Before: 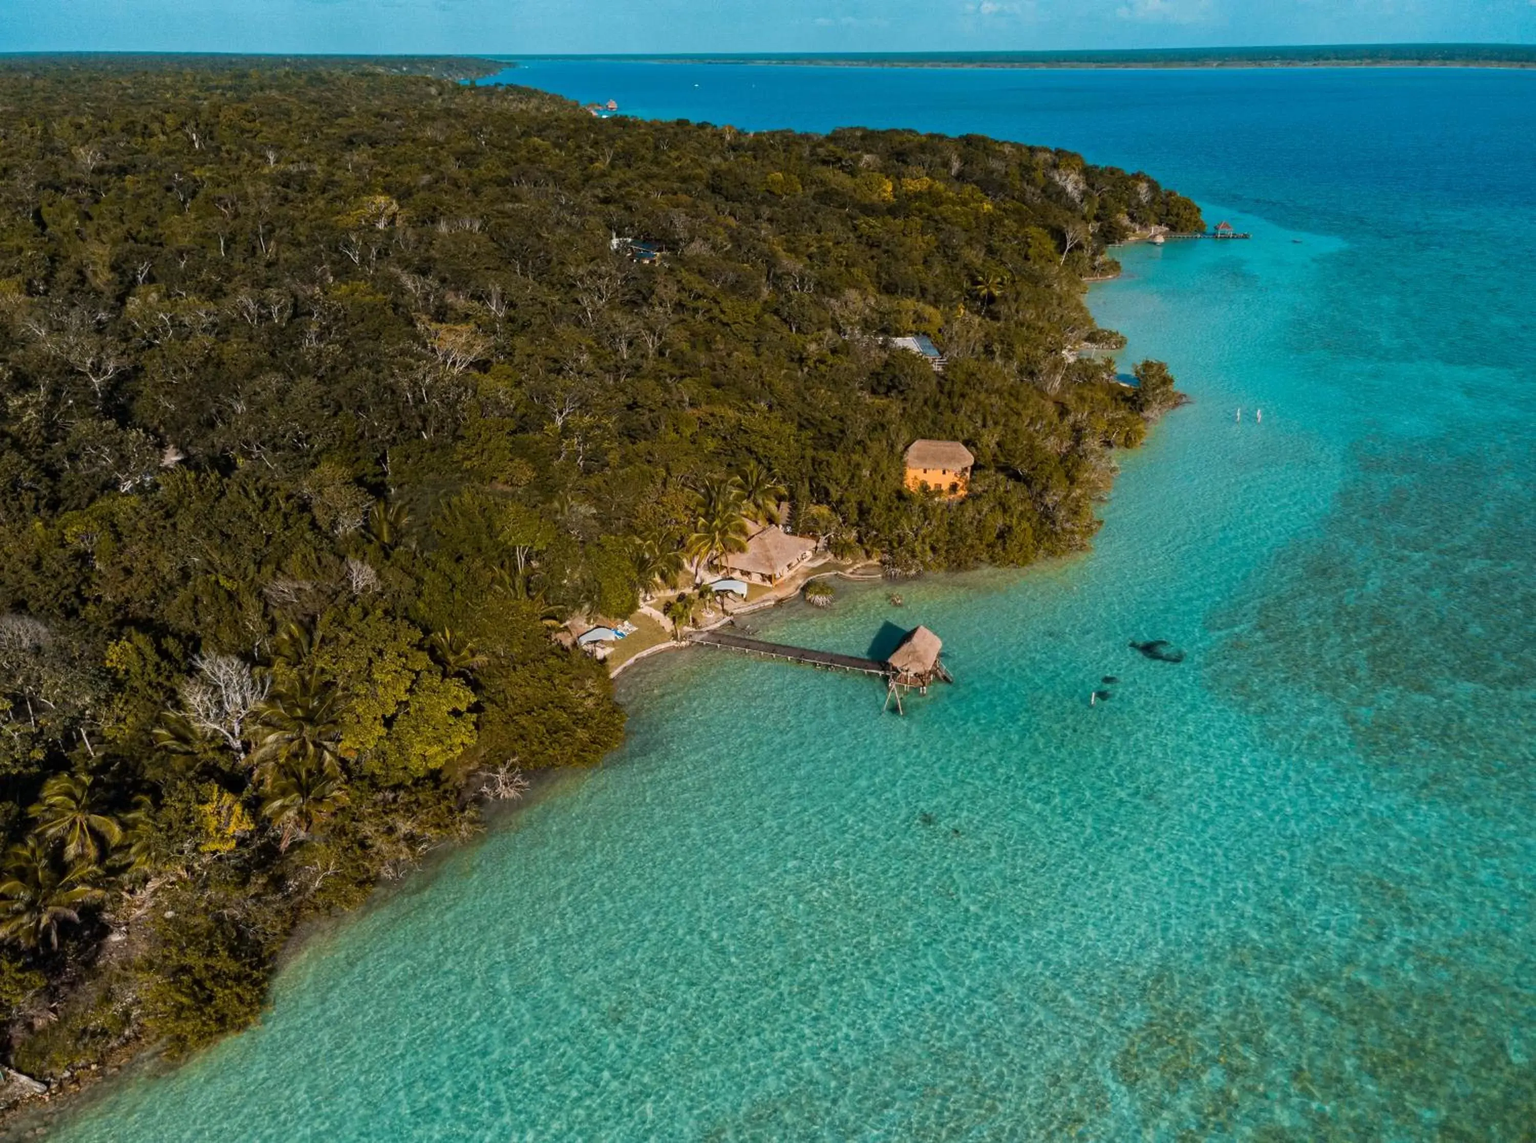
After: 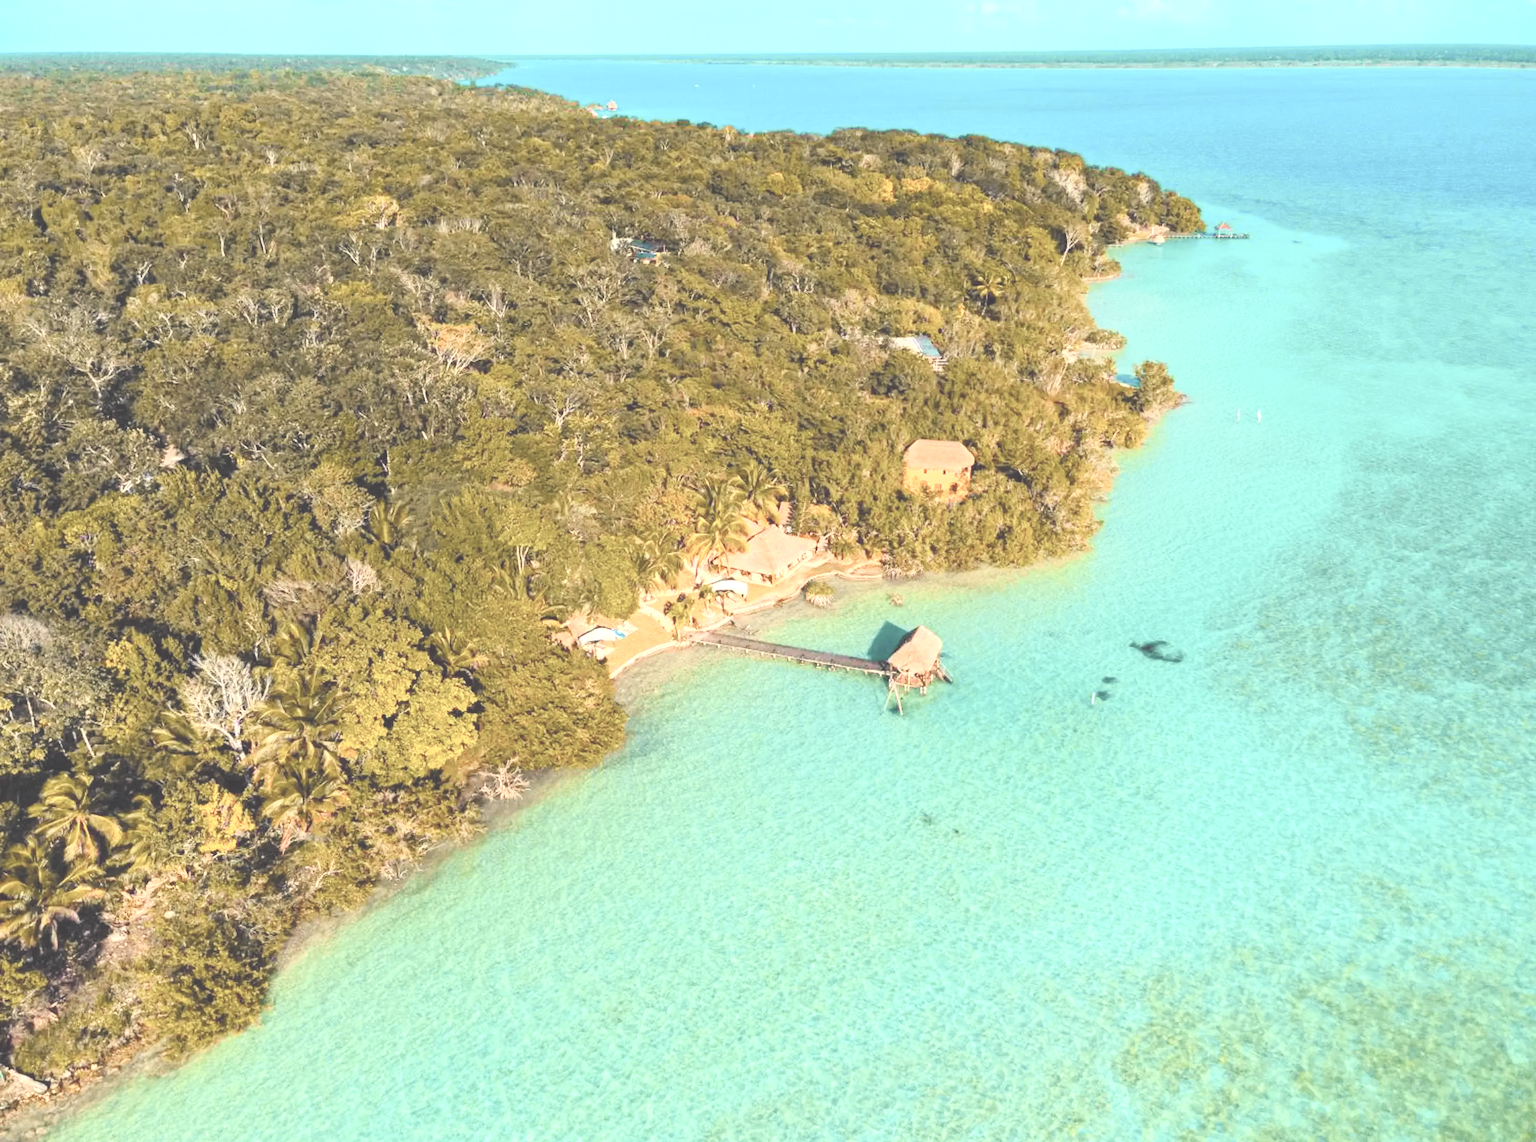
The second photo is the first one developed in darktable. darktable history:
exposure: black level correction 0, exposure 1.5 EV, compensate highlight preservation false
color balance rgb: shadows lift › chroma 3%, shadows lift › hue 280.8°, power › hue 330°, highlights gain › chroma 3%, highlights gain › hue 75.6°, global offset › luminance 2%, perceptual saturation grading › global saturation 20%, perceptual saturation grading › highlights -25%, perceptual saturation grading › shadows 50%, global vibrance 20.33%
tone curve: curves: ch0 [(0, 0) (0.131, 0.116) (0.316, 0.345) (0.501, 0.584) (0.629, 0.732) (0.812, 0.888) (1, 0.974)]; ch1 [(0, 0) (0.366, 0.367) (0.475, 0.453) (0.494, 0.497) (0.504, 0.503) (0.553, 0.584) (1, 1)]; ch2 [(0, 0) (0.333, 0.346) (0.375, 0.375) (0.424, 0.43) (0.476, 0.492) (0.502, 0.501) (0.533, 0.556) (0.566, 0.599) (0.614, 0.653) (1, 1)], color space Lab, independent channels, preserve colors none
contrast brightness saturation: brightness 0.18, saturation -0.5
